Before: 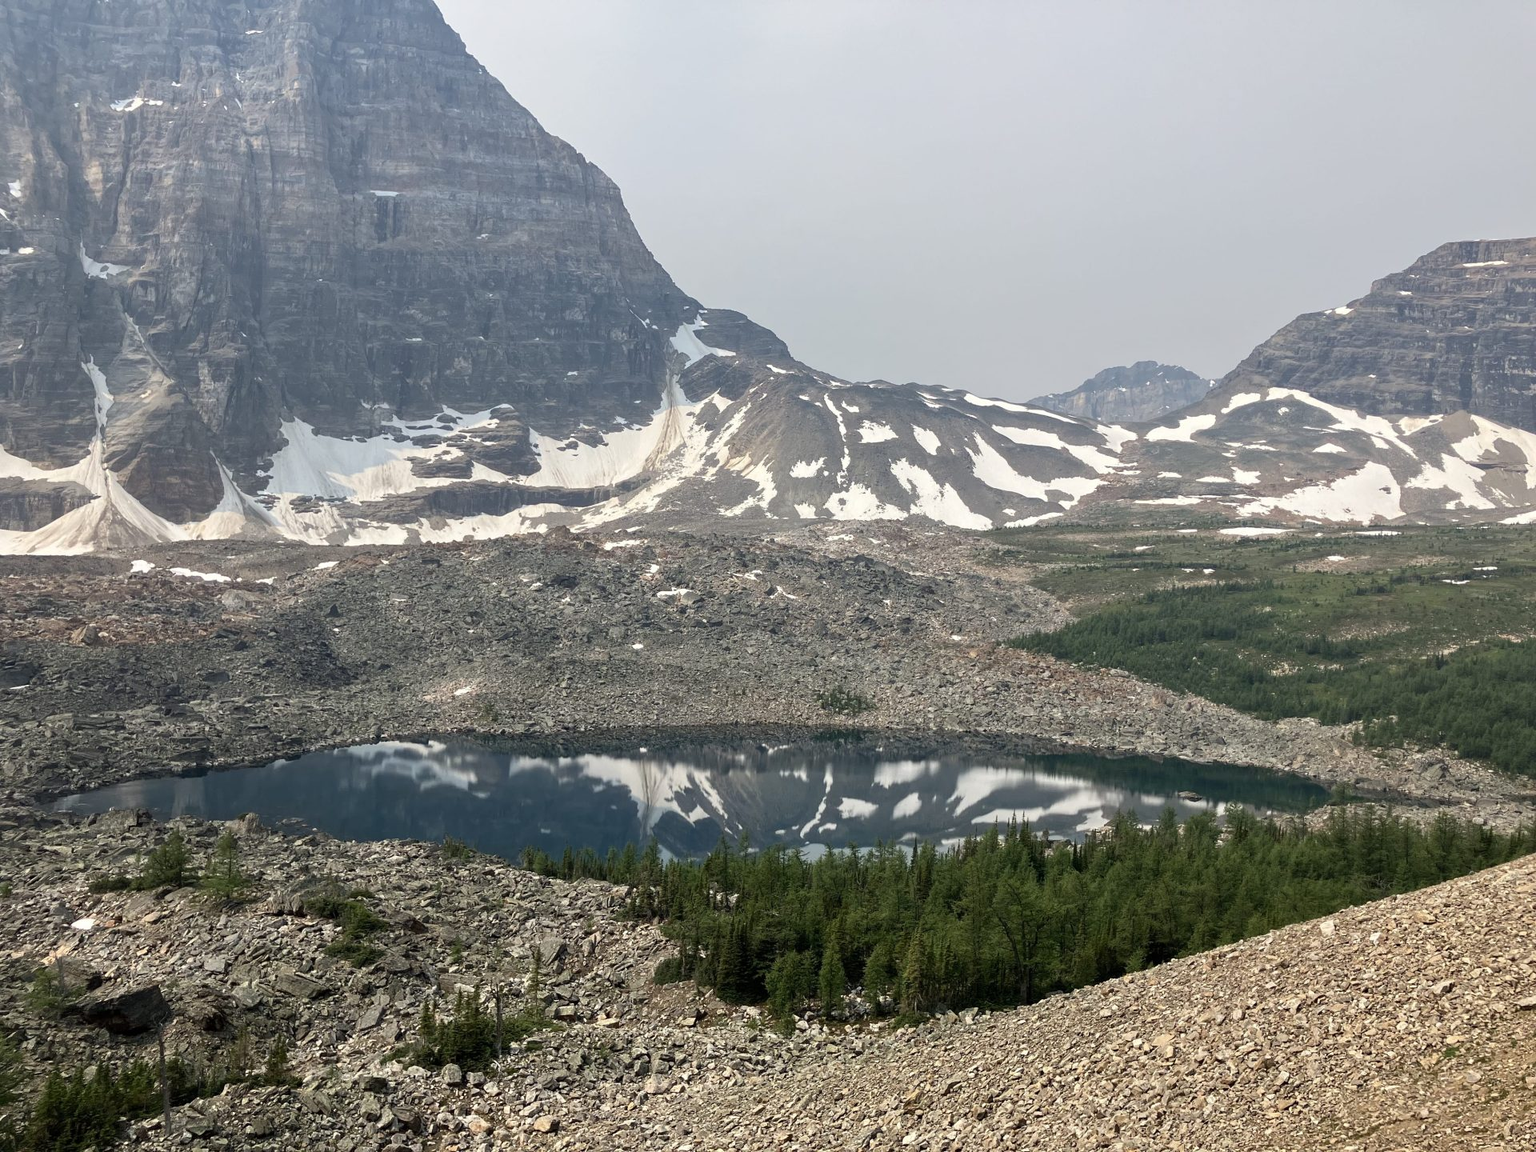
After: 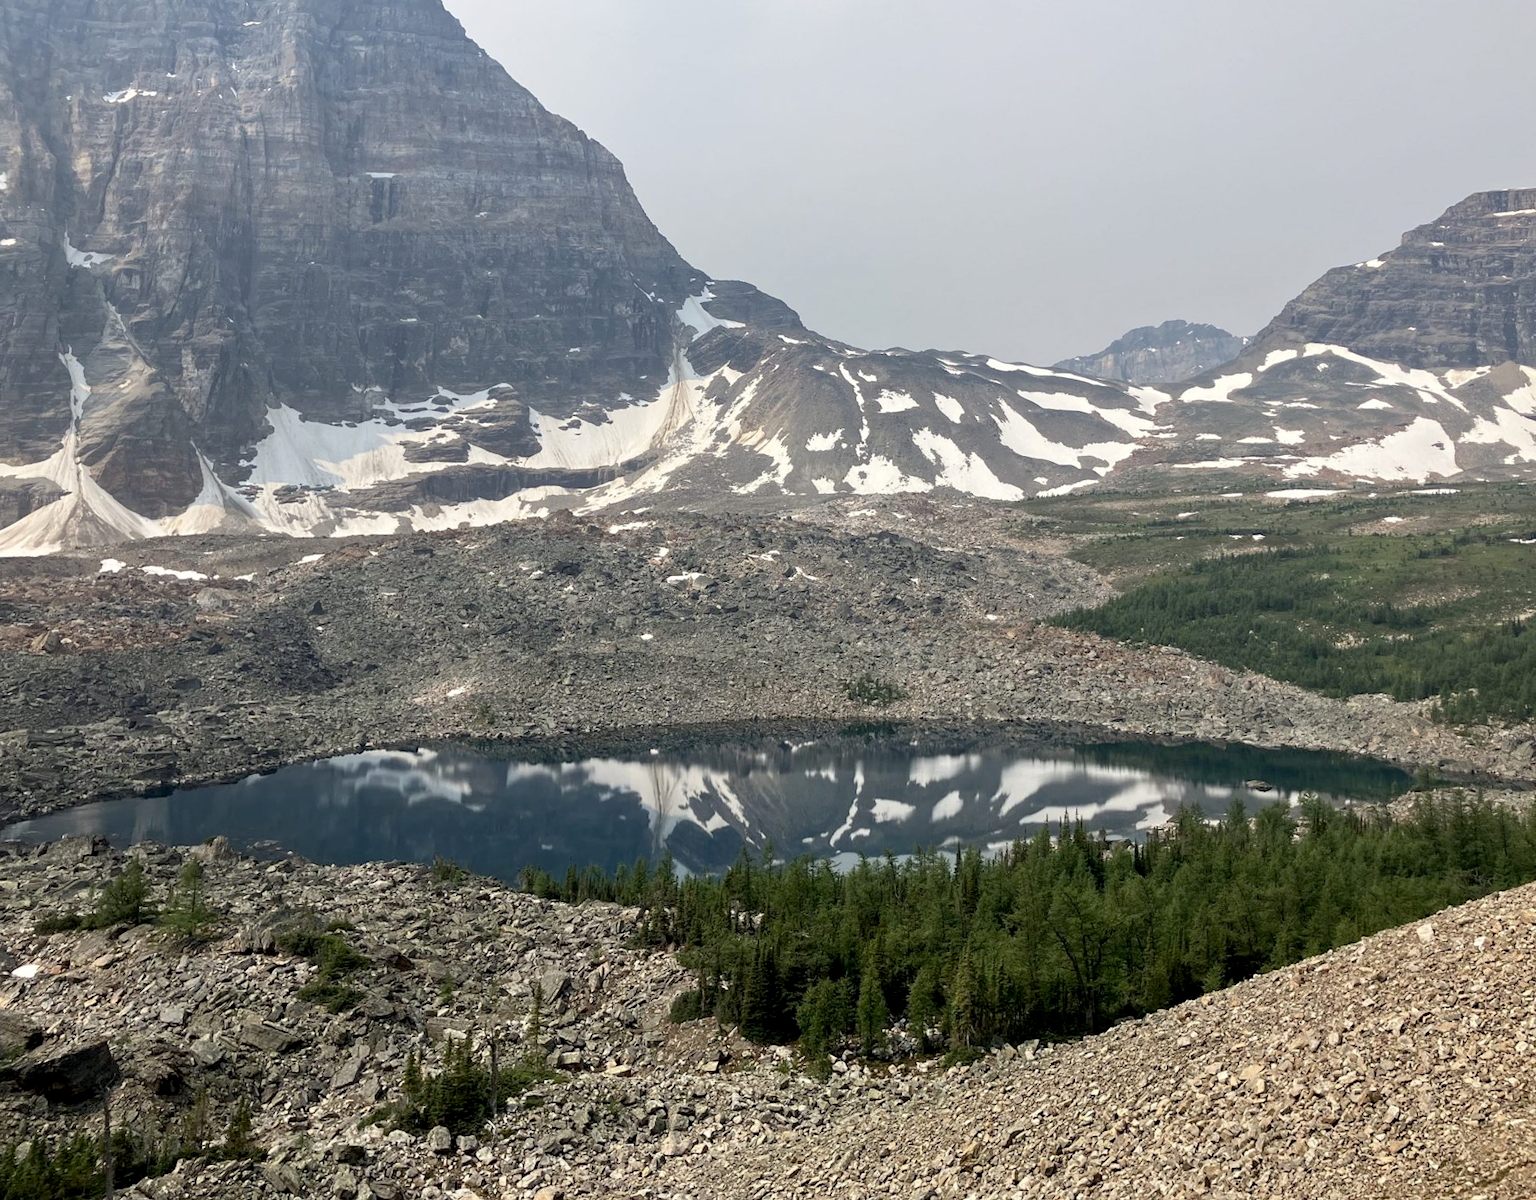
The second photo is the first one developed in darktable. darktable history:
rotate and perspective: rotation -1.68°, lens shift (vertical) -0.146, crop left 0.049, crop right 0.912, crop top 0.032, crop bottom 0.96
exposure: black level correction 0.005, exposure 0.014 EV, compensate highlight preservation false
